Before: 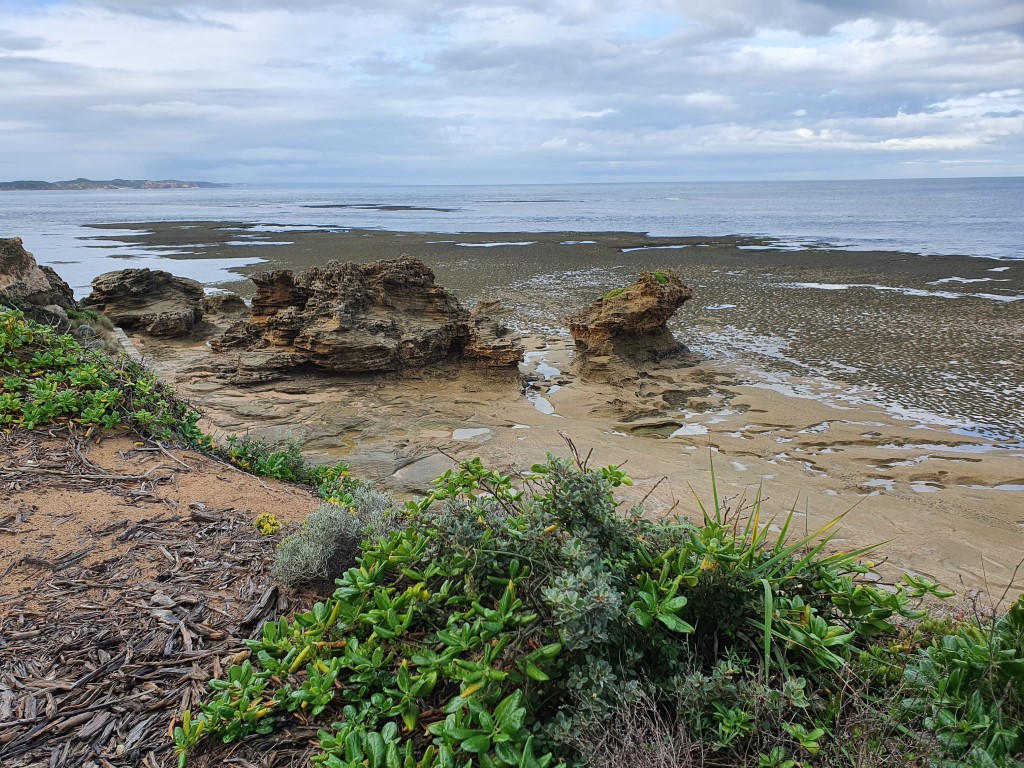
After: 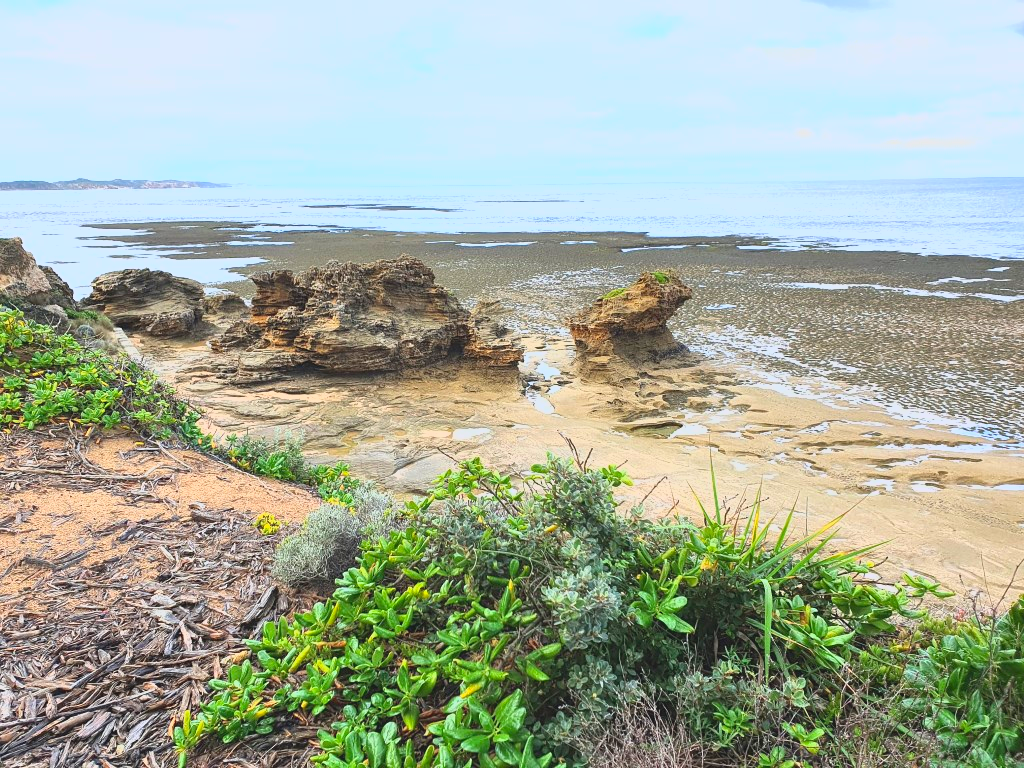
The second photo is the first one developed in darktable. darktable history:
lowpass: radius 0.1, contrast 0.85, saturation 1.1, unbound 0
exposure: black level correction 0, exposure 1.3 EV, compensate exposure bias true, compensate highlight preservation false
